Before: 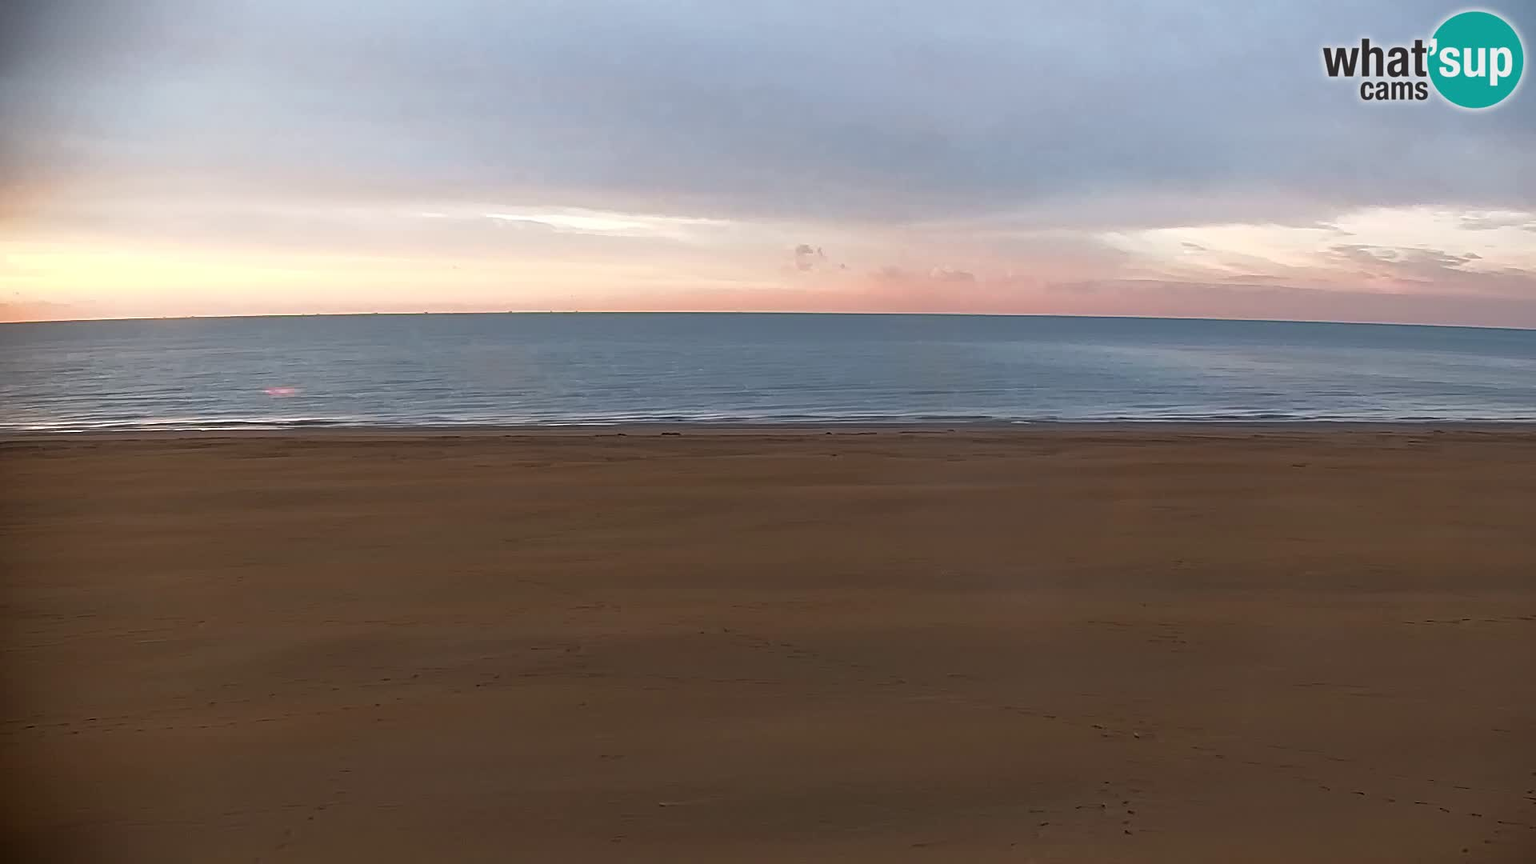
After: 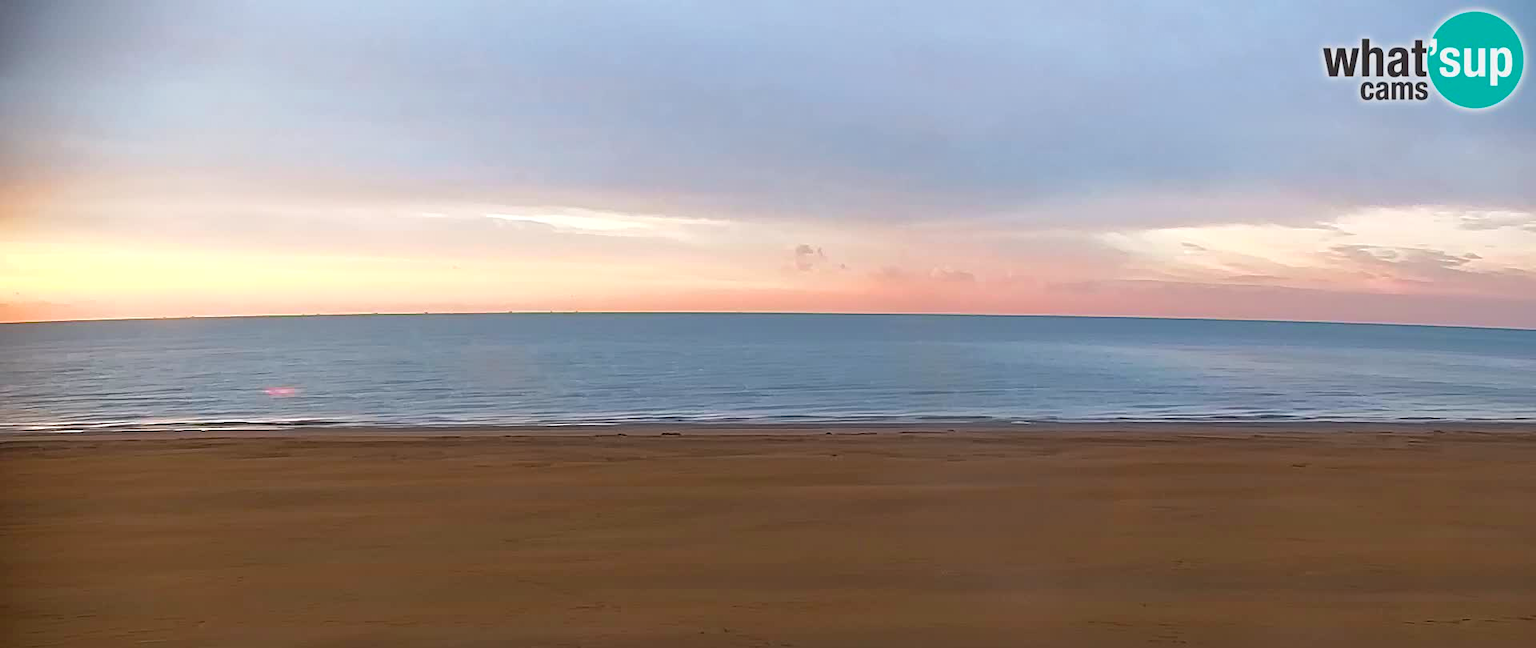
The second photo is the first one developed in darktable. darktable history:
color balance rgb: perceptual saturation grading › global saturation 19.704%, perceptual brilliance grading › mid-tones 10.285%, perceptual brilliance grading › shadows 14.58%, global vibrance 20%
levels: levels [0, 0.492, 0.984]
crop: bottom 24.987%
